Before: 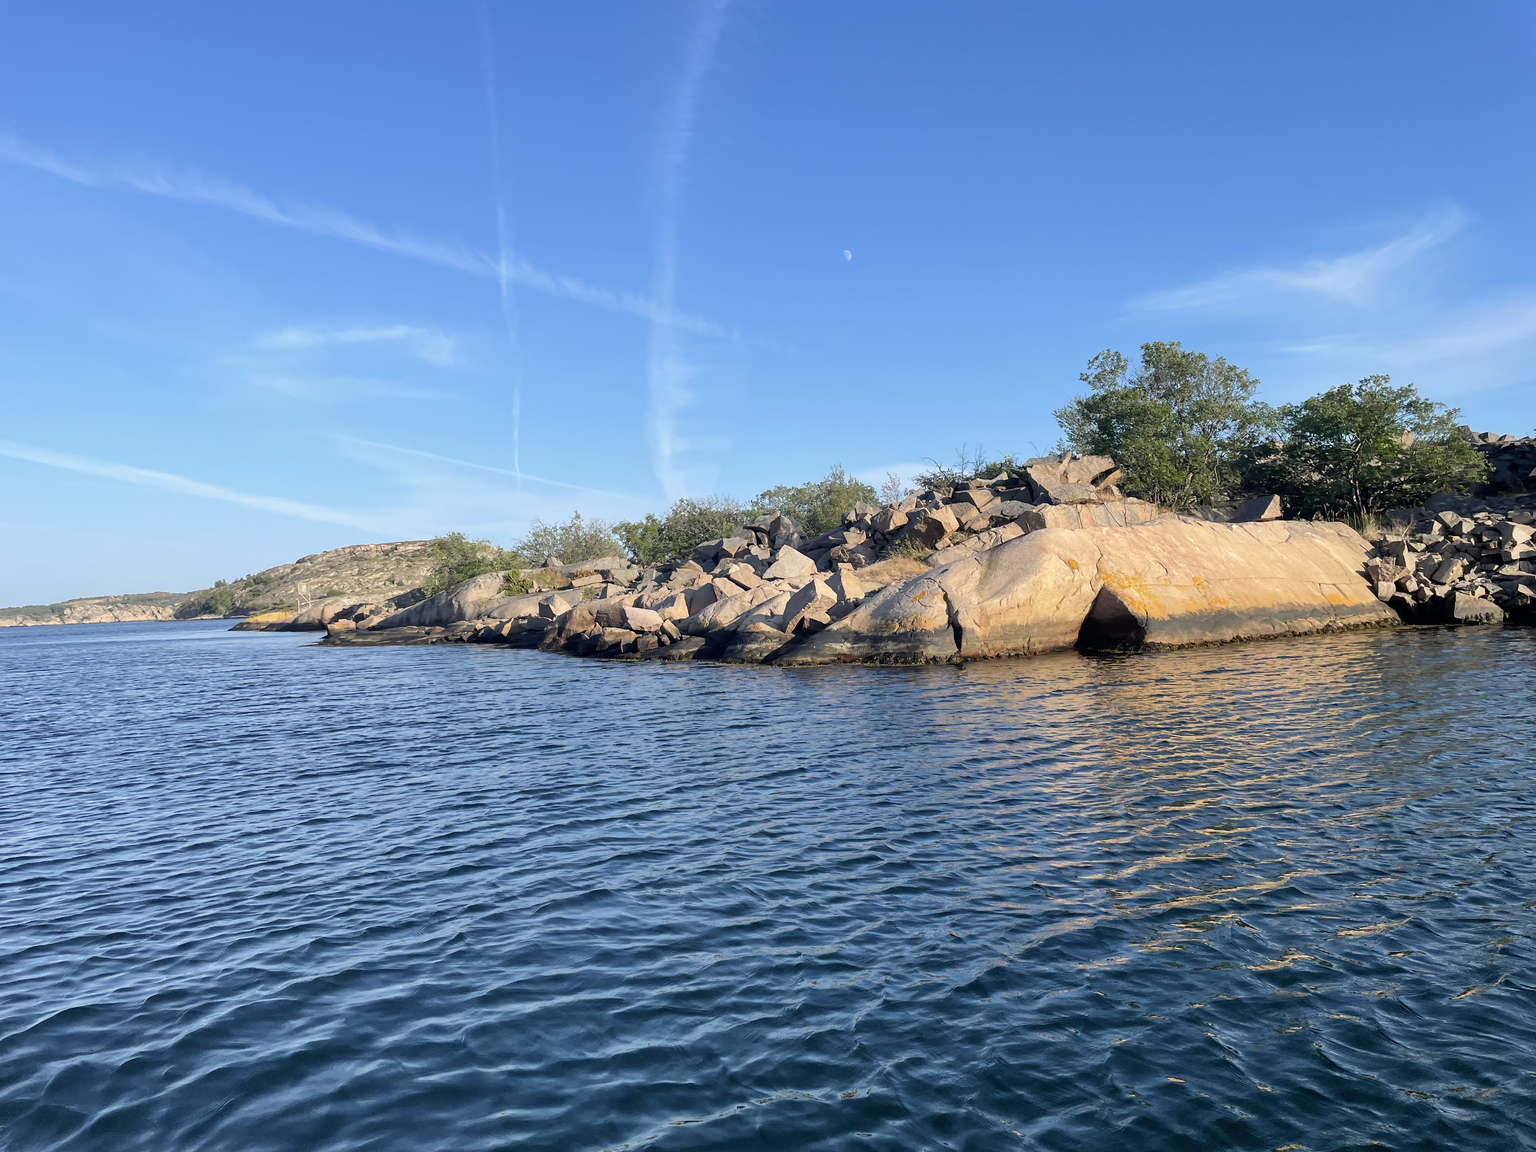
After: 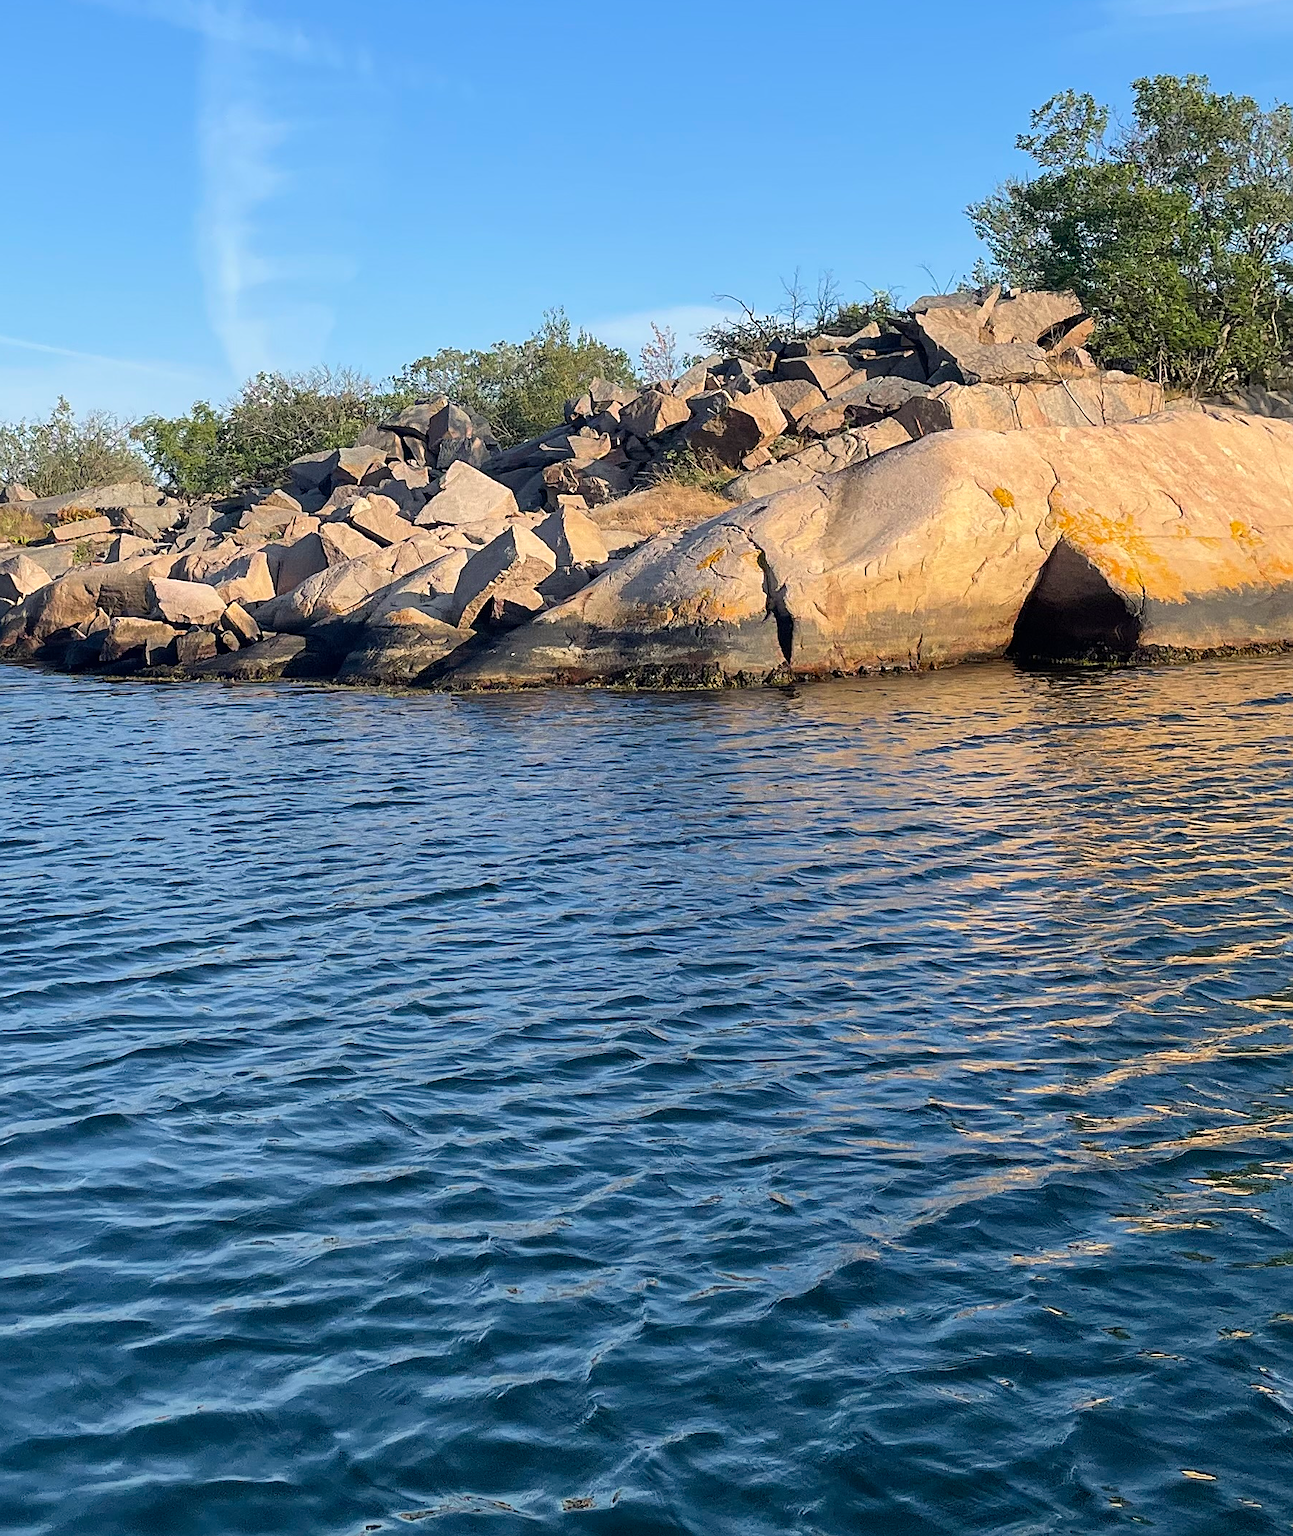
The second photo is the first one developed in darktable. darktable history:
crop: left 35.432%, top 26.233%, right 20.145%, bottom 3.432%
sharpen: on, module defaults
color correction: highlights a* 0.816, highlights b* 2.78, saturation 1.1
